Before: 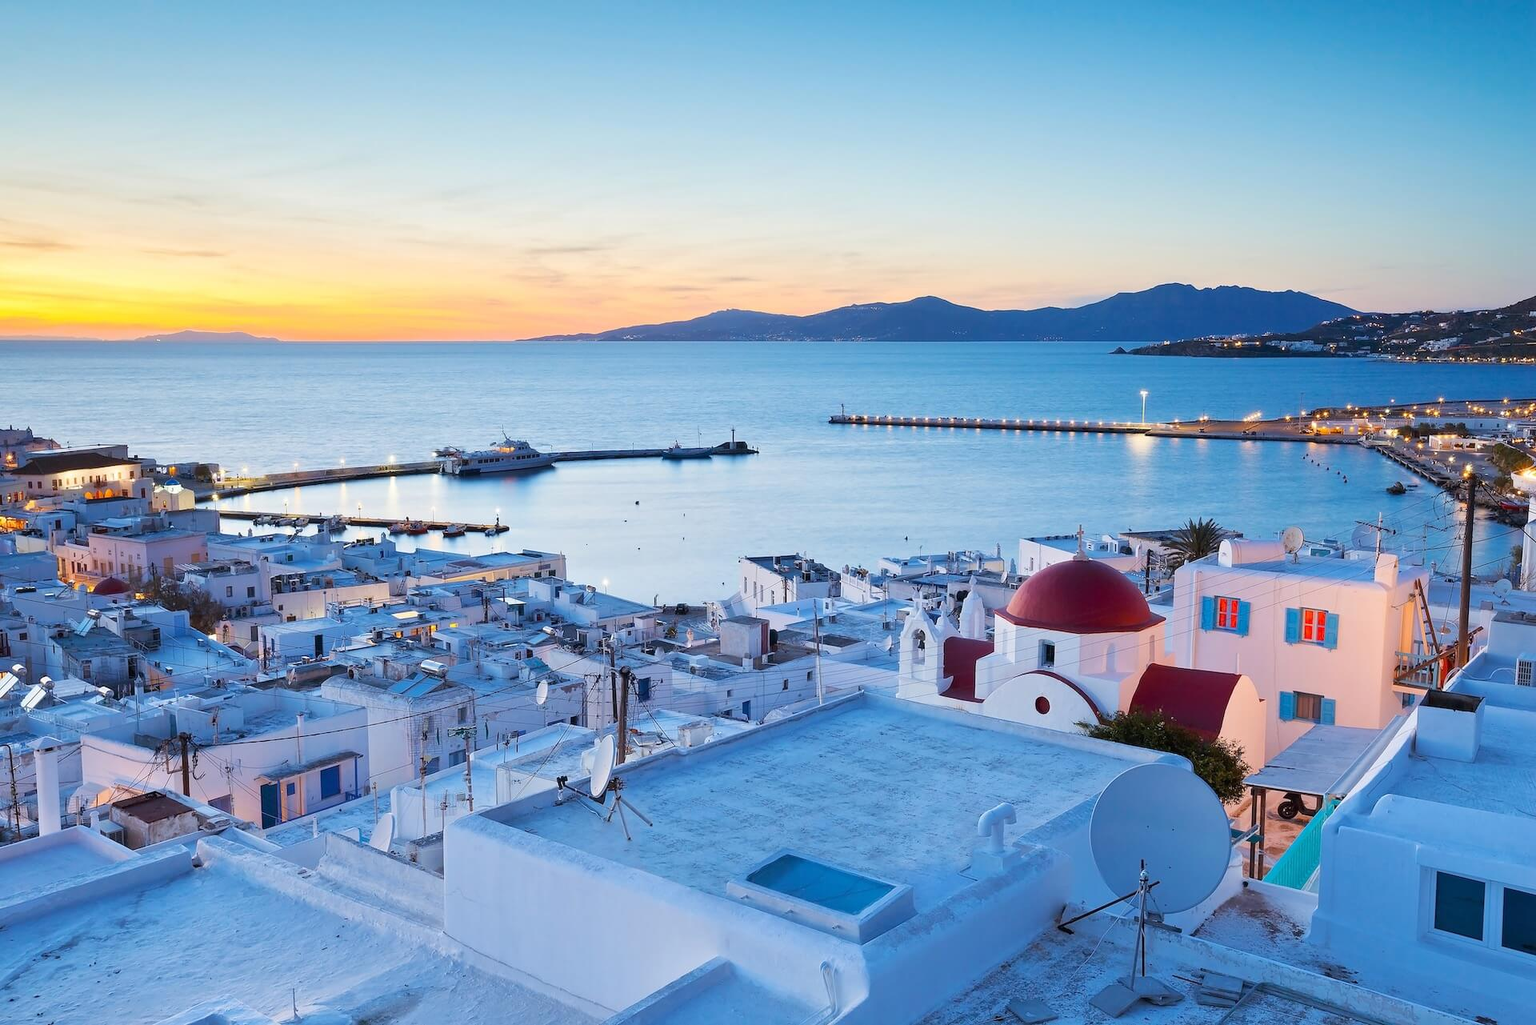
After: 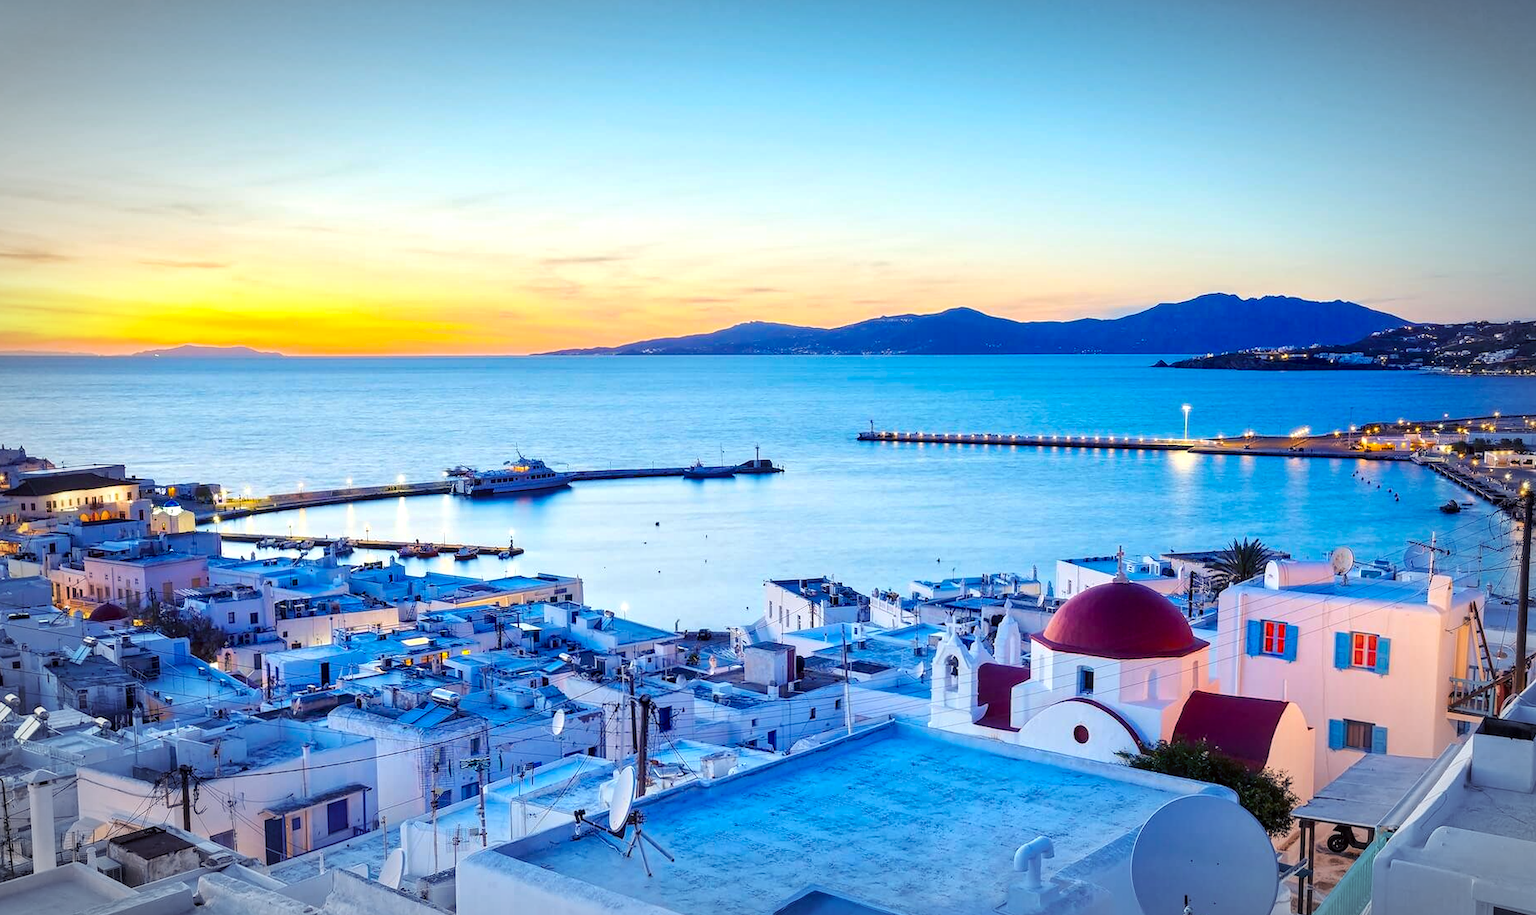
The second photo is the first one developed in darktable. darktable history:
tone equalizer: on, module defaults
vignetting: brightness -0.447, saturation -0.687, automatic ratio true, unbound false
local contrast: on, module defaults
crop and rotate: angle 0.141°, left 0.346%, right 3.534%, bottom 14.141%
exposure: exposure 0.085 EV, compensate highlight preservation false
color correction: highlights a* -2.89, highlights b* -2.74, shadows a* 2.34, shadows b* 2.93
color balance rgb: shadows lift › luminance -40.964%, shadows lift › chroma 14.093%, shadows lift › hue 259.48°, power › hue 323.92°, perceptual saturation grading › global saturation 30.58%, global vibrance 26.112%, contrast 6.792%
color calibration: gray › normalize channels true, x 0.343, y 0.357, temperature 5130.64 K, gamut compression 0.001
